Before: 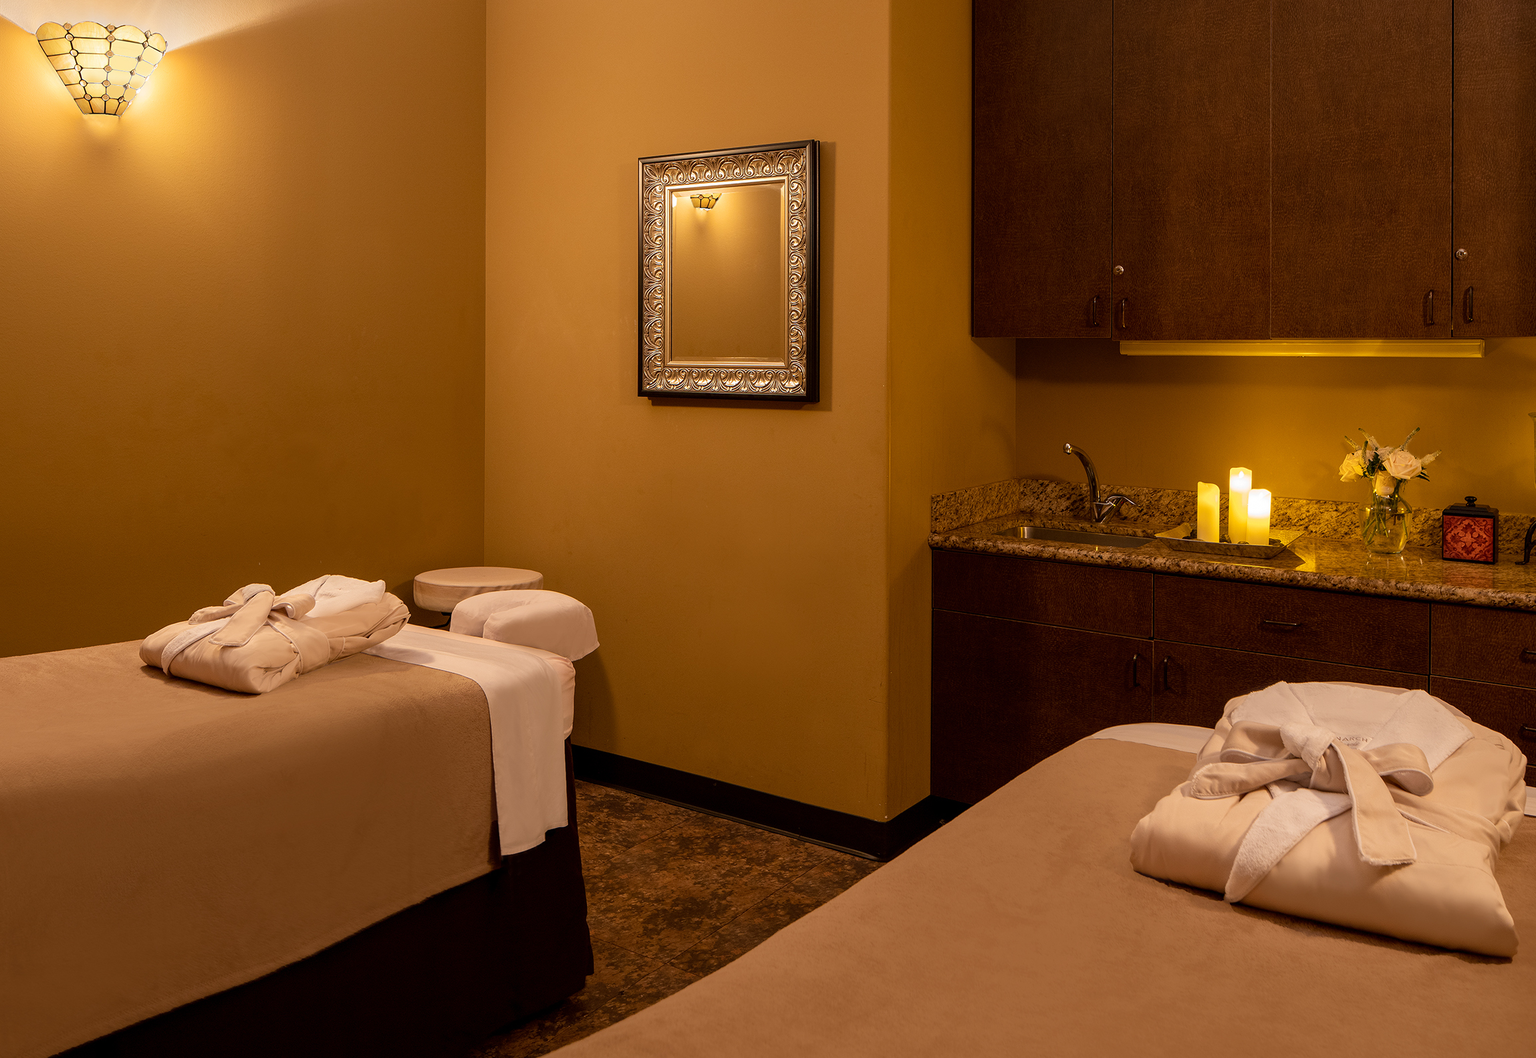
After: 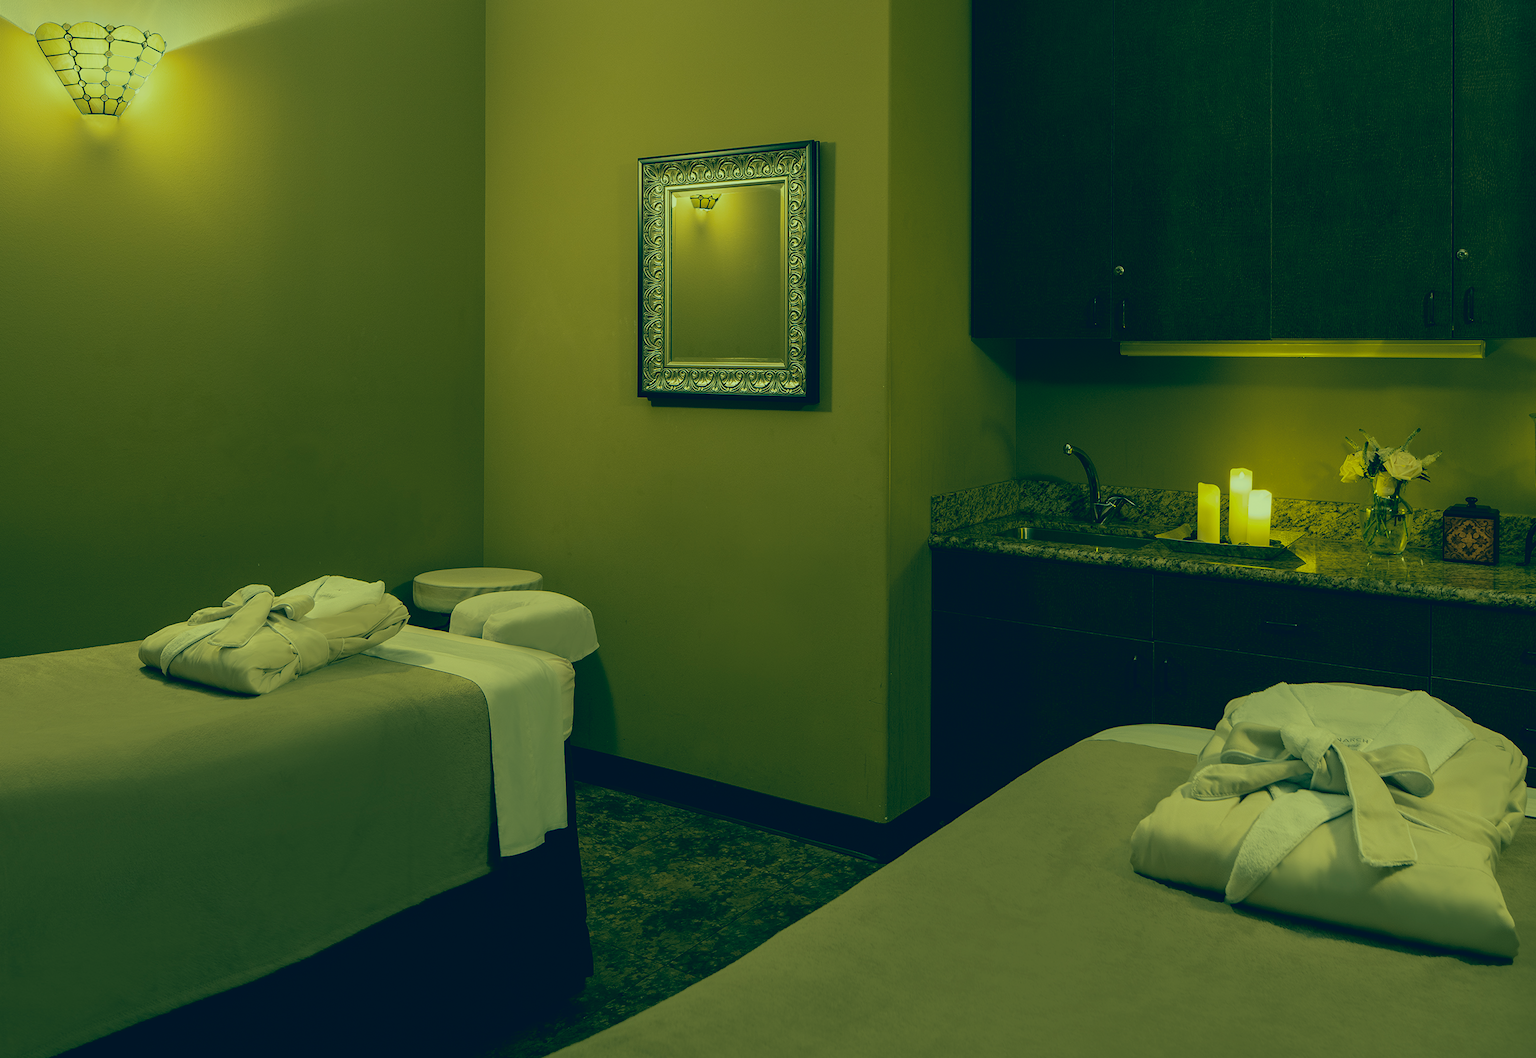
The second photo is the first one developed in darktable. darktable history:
exposure: black level correction 0, exposure -0.792 EV, compensate highlight preservation false
color correction: highlights a* -15.32, highlights b* 39.92, shadows a* -39.91, shadows b* -25.91
crop and rotate: left 0.123%, bottom 0.011%
tone curve: curves: ch0 [(0, 0) (0.765, 0.816) (1, 1)]; ch1 [(0, 0) (0.425, 0.464) (0.5, 0.5) (0.531, 0.522) (0.588, 0.575) (0.994, 0.939)]; ch2 [(0, 0) (0.398, 0.435) (0.455, 0.481) (0.501, 0.504) (0.529, 0.544) (0.584, 0.585) (1, 0.911)], color space Lab, independent channels, preserve colors none
